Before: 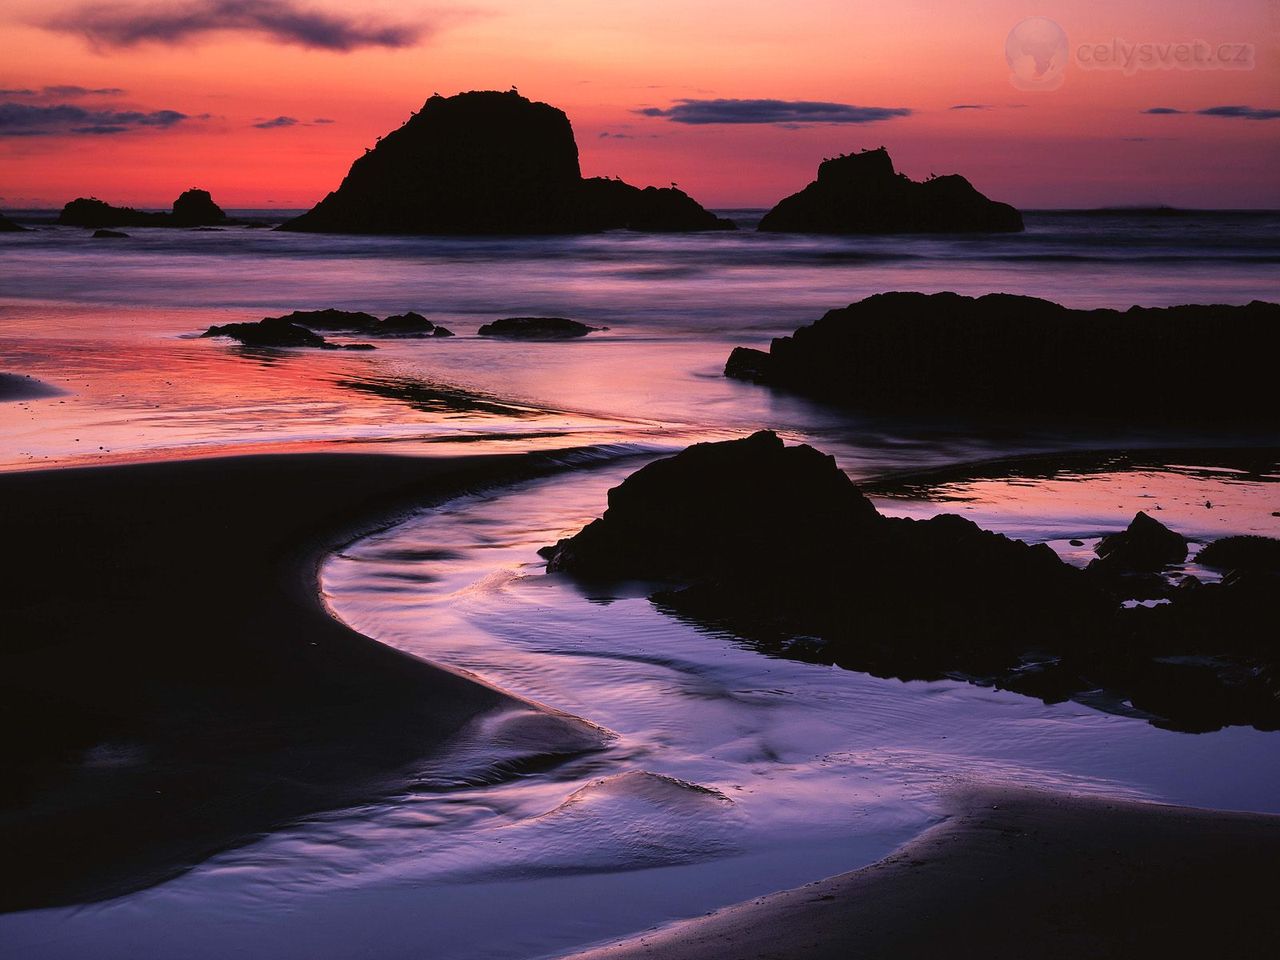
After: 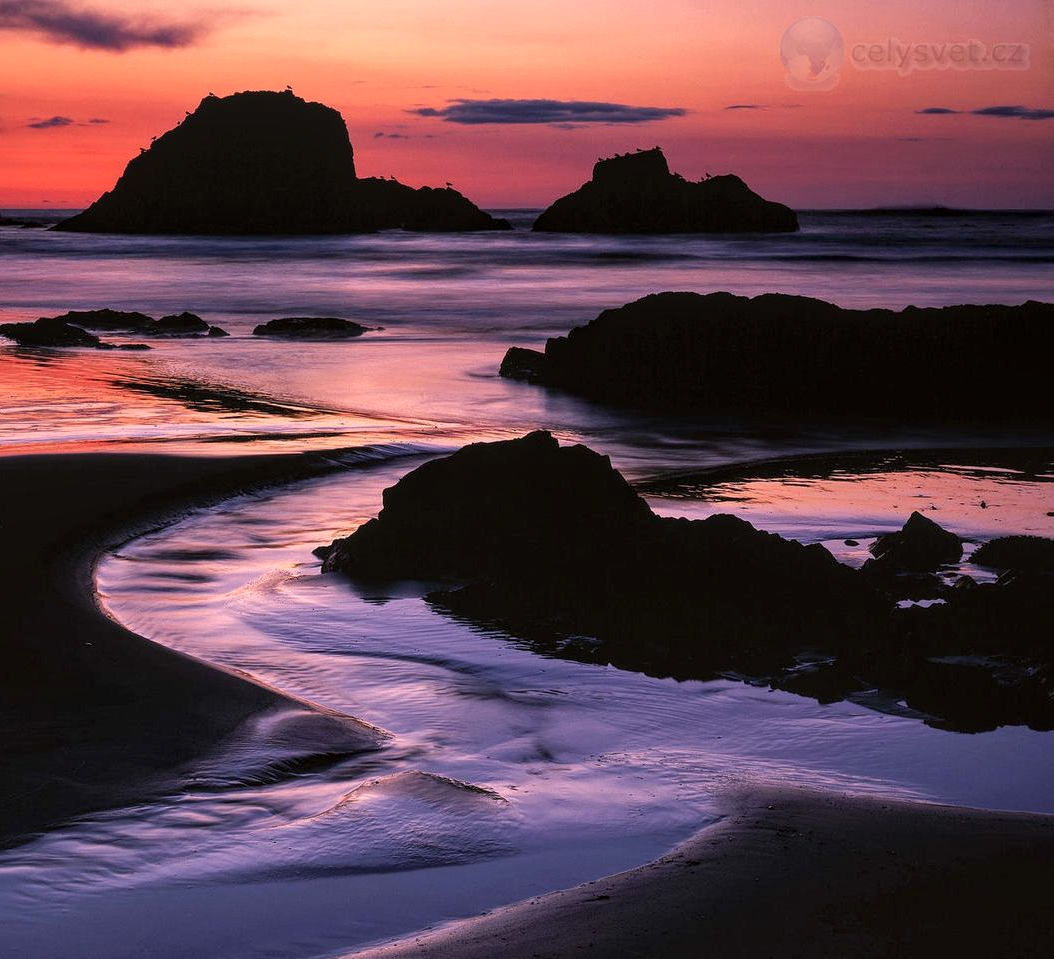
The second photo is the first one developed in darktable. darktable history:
crop: left 17.582%, bottom 0.031%
color zones: curves: ch2 [(0, 0.5) (0.143, 0.5) (0.286, 0.416) (0.429, 0.5) (0.571, 0.5) (0.714, 0.5) (0.857, 0.5) (1, 0.5)]
local contrast: highlights 99%, shadows 86%, detail 160%, midtone range 0.2
